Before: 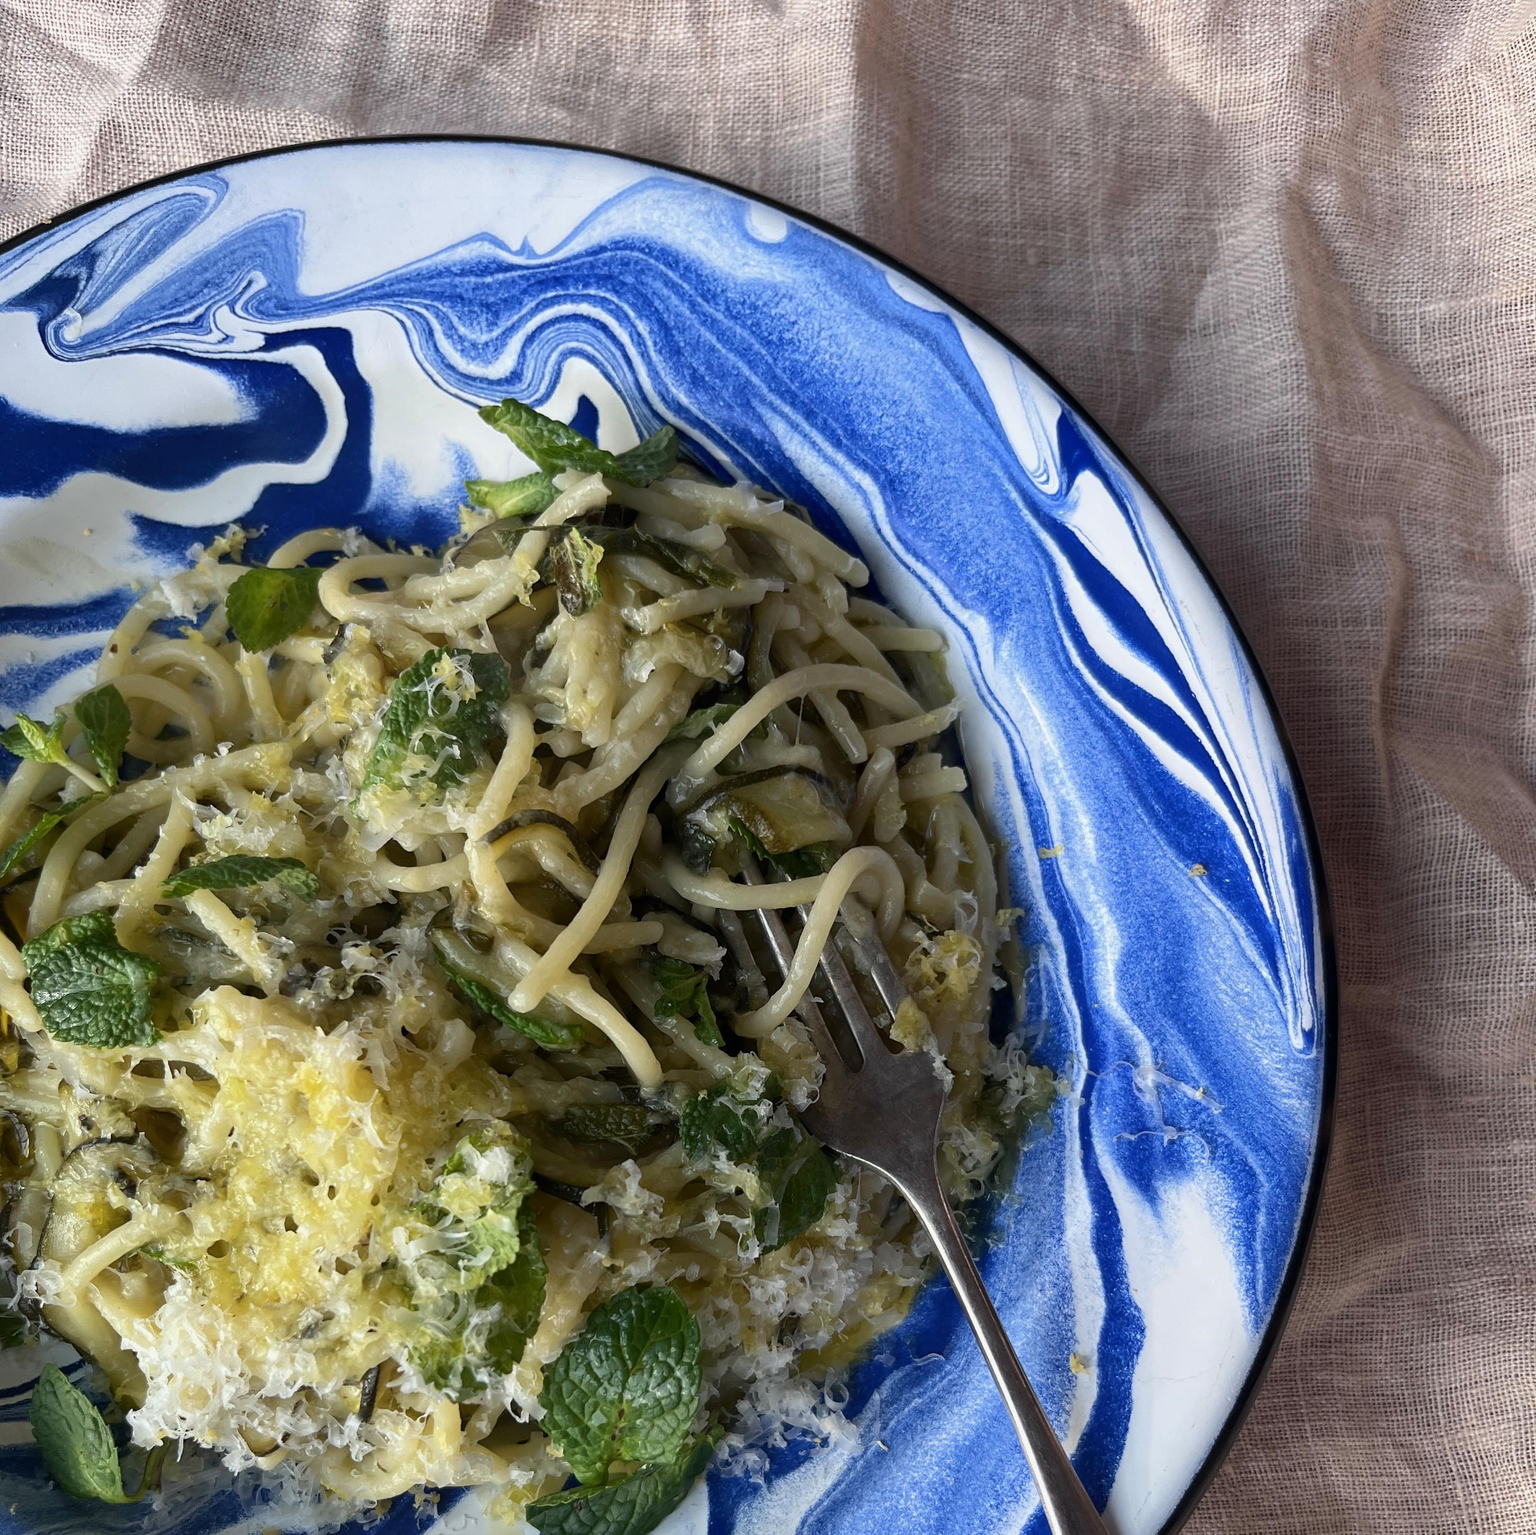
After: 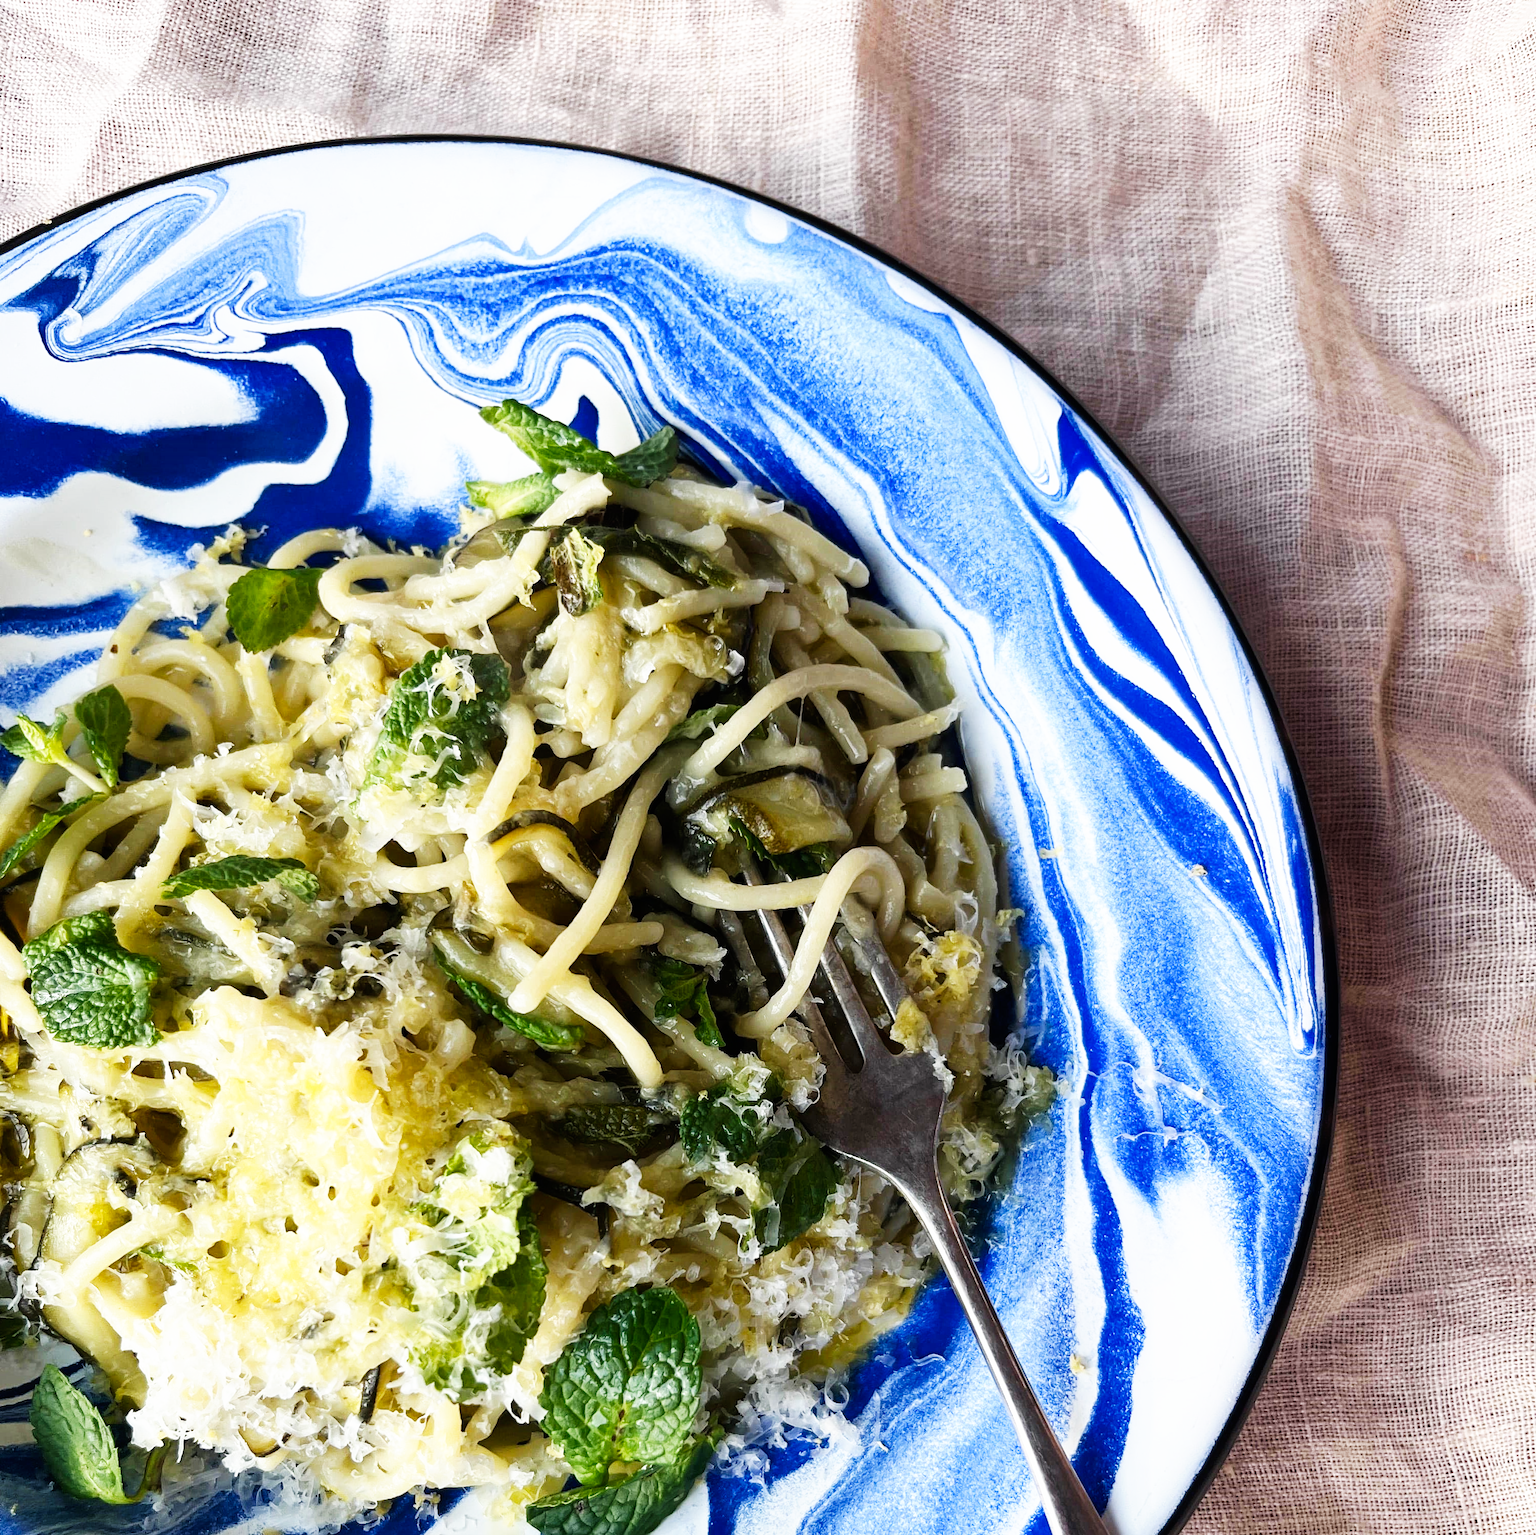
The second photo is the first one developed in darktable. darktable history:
base curve: curves: ch0 [(0, 0) (0.007, 0.004) (0.027, 0.03) (0.046, 0.07) (0.207, 0.54) (0.442, 0.872) (0.673, 0.972) (1, 1)], preserve colors none
